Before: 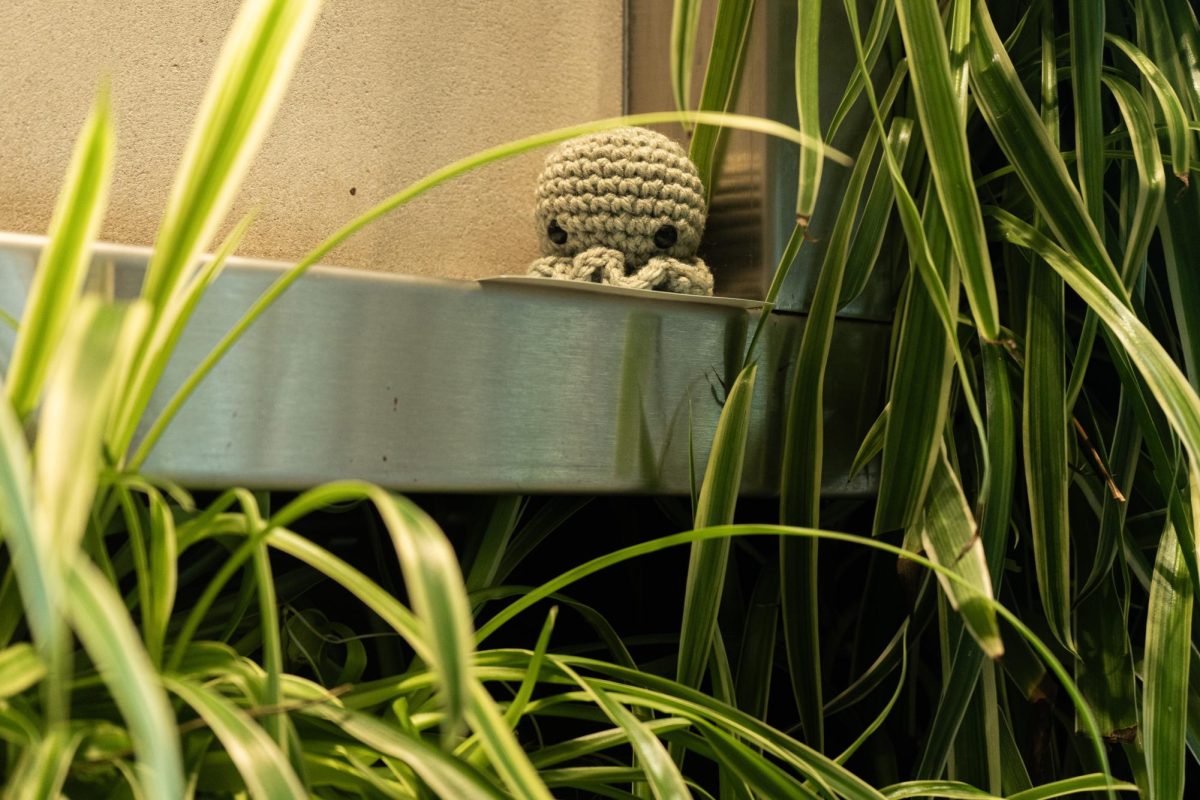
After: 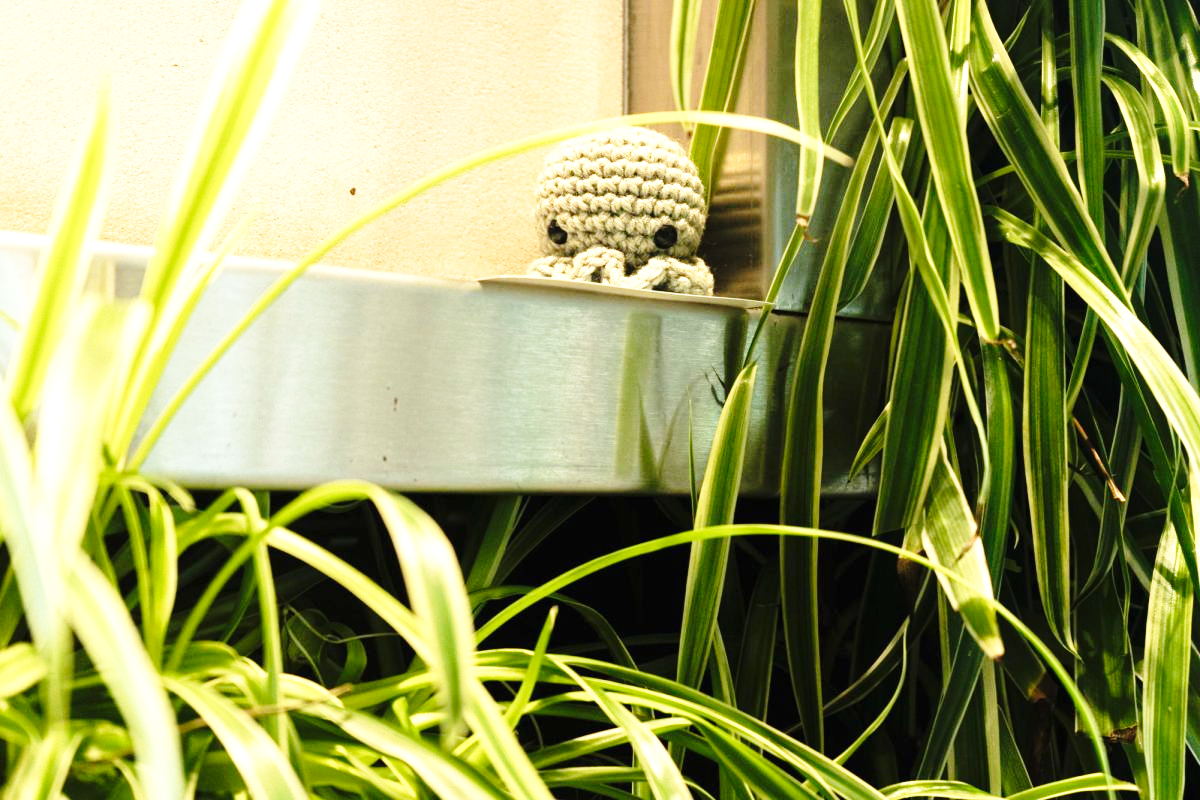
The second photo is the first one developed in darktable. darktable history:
exposure: black level correction 0, exposure 0.949 EV, compensate highlight preservation false
base curve: curves: ch0 [(0, 0) (0.028, 0.03) (0.121, 0.232) (0.46, 0.748) (0.859, 0.968) (1, 1)], preserve colors none
